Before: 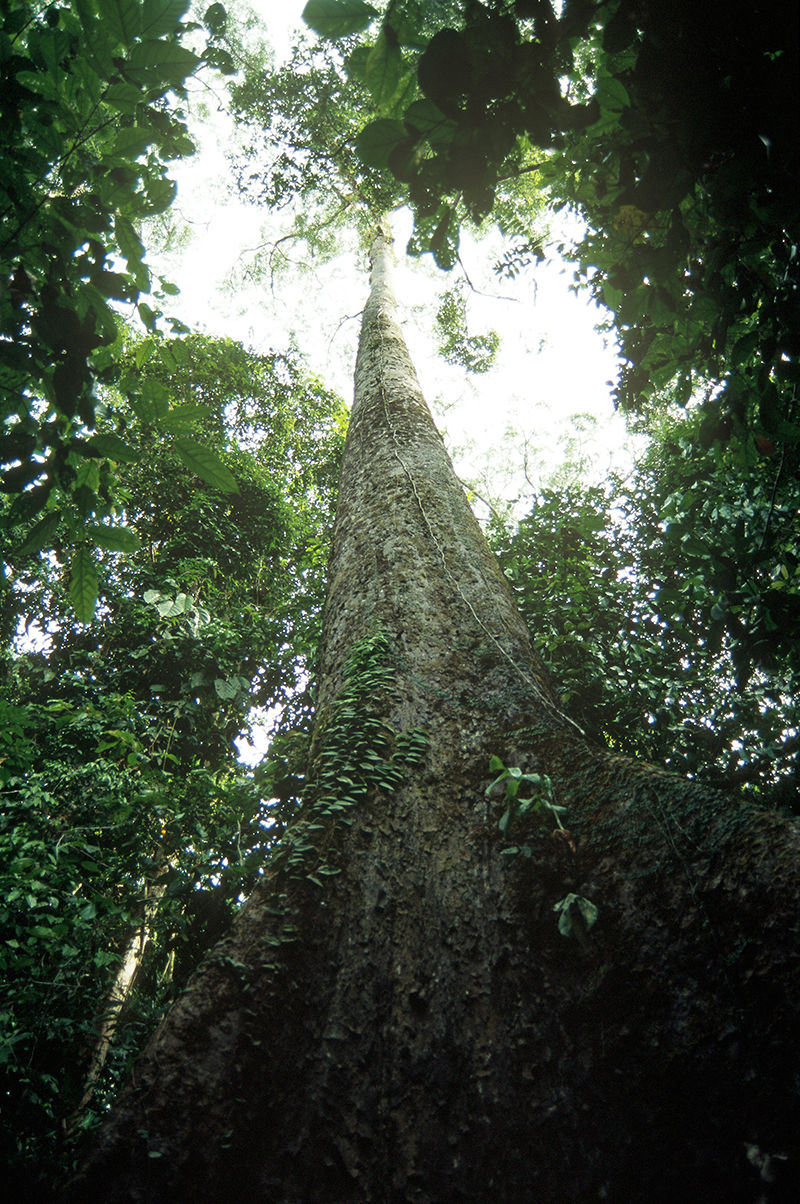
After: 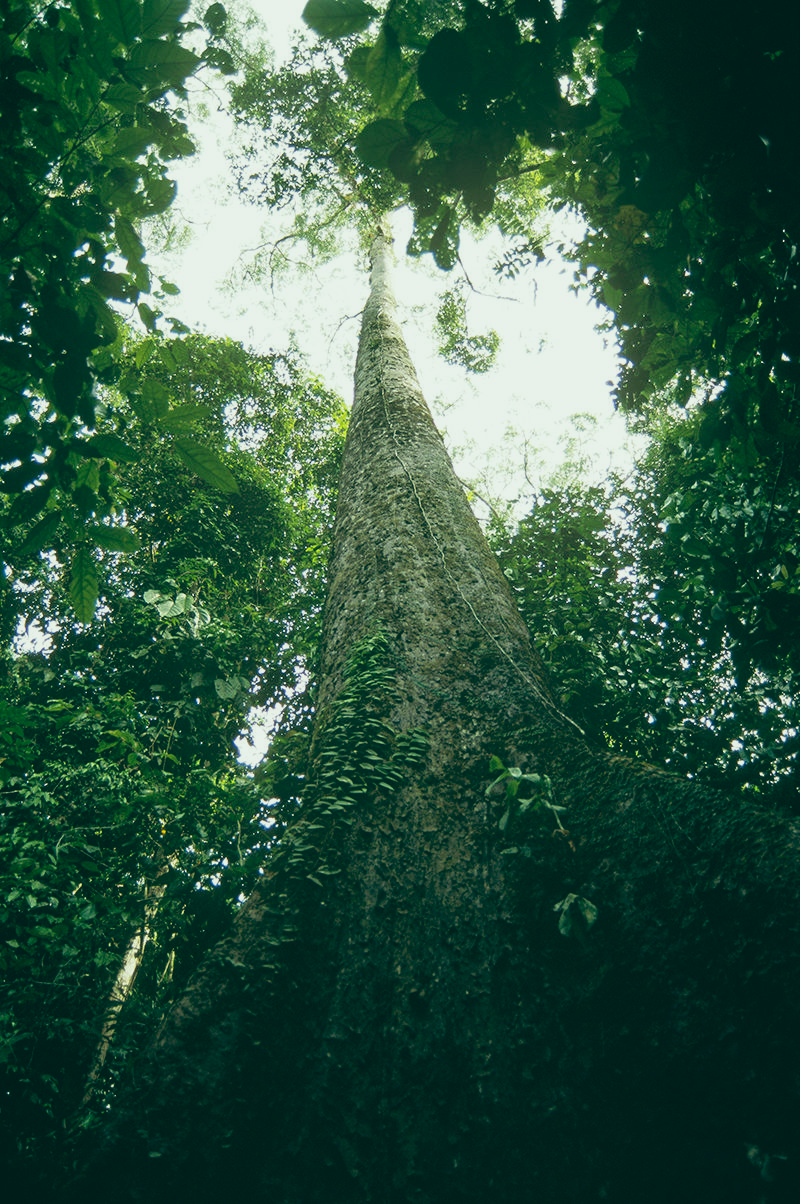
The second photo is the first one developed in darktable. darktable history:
color balance: lift [1.005, 0.99, 1.007, 1.01], gamma [1, 1.034, 1.032, 0.966], gain [0.873, 1.055, 1.067, 0.933]
white balance: red 0.967, blue 1.049
